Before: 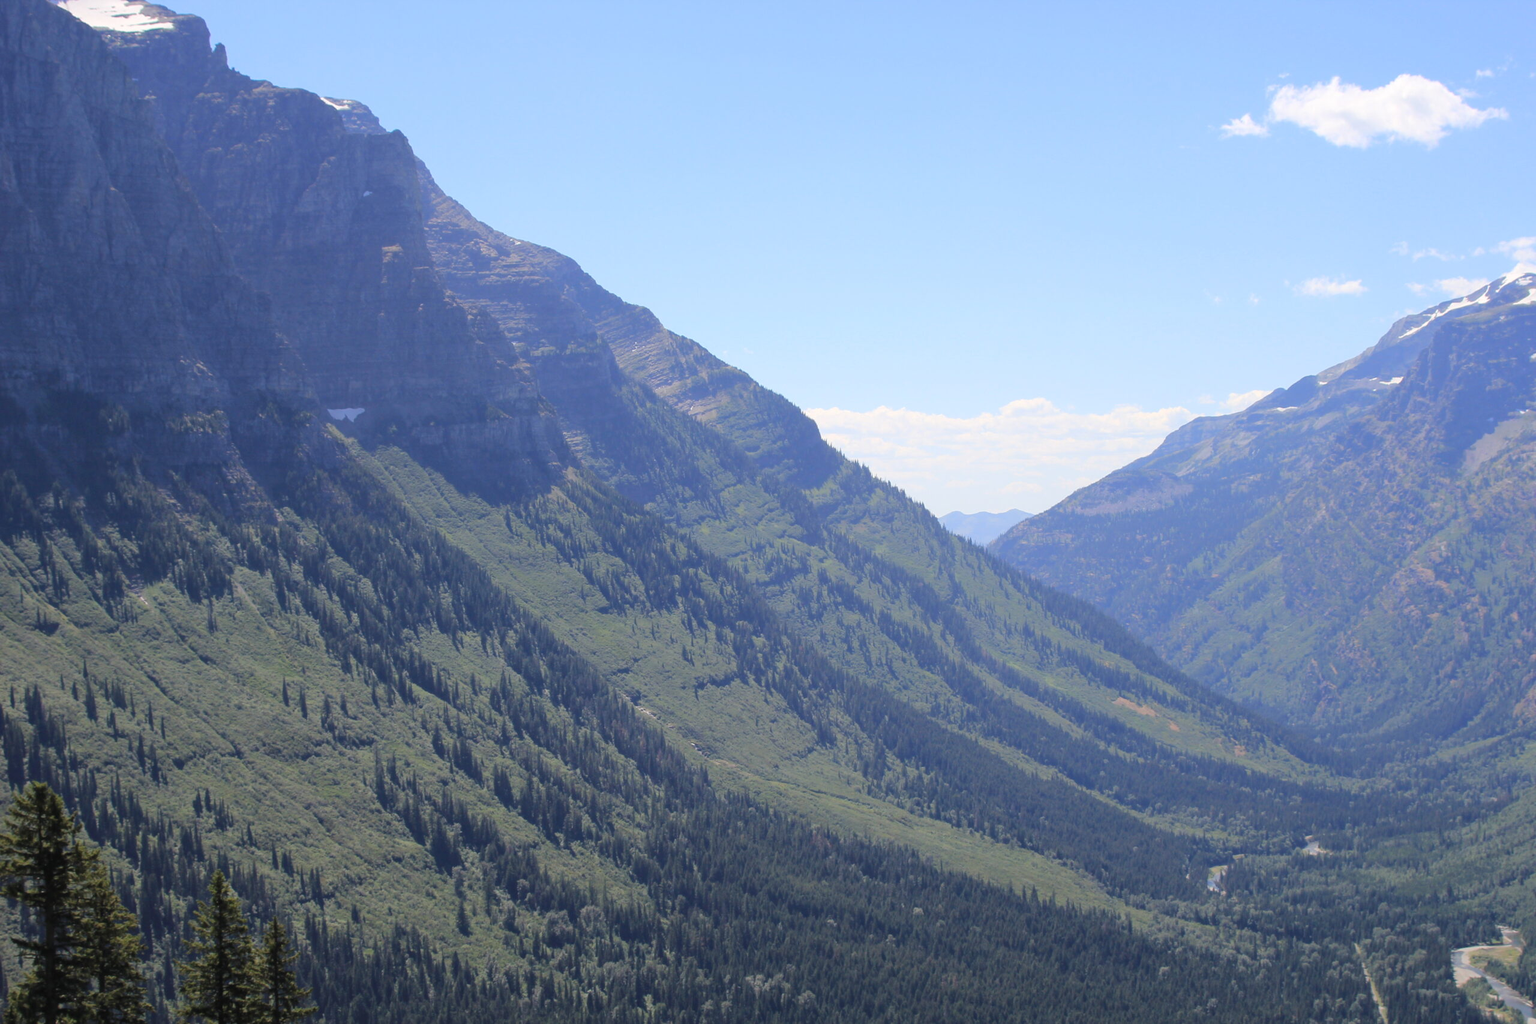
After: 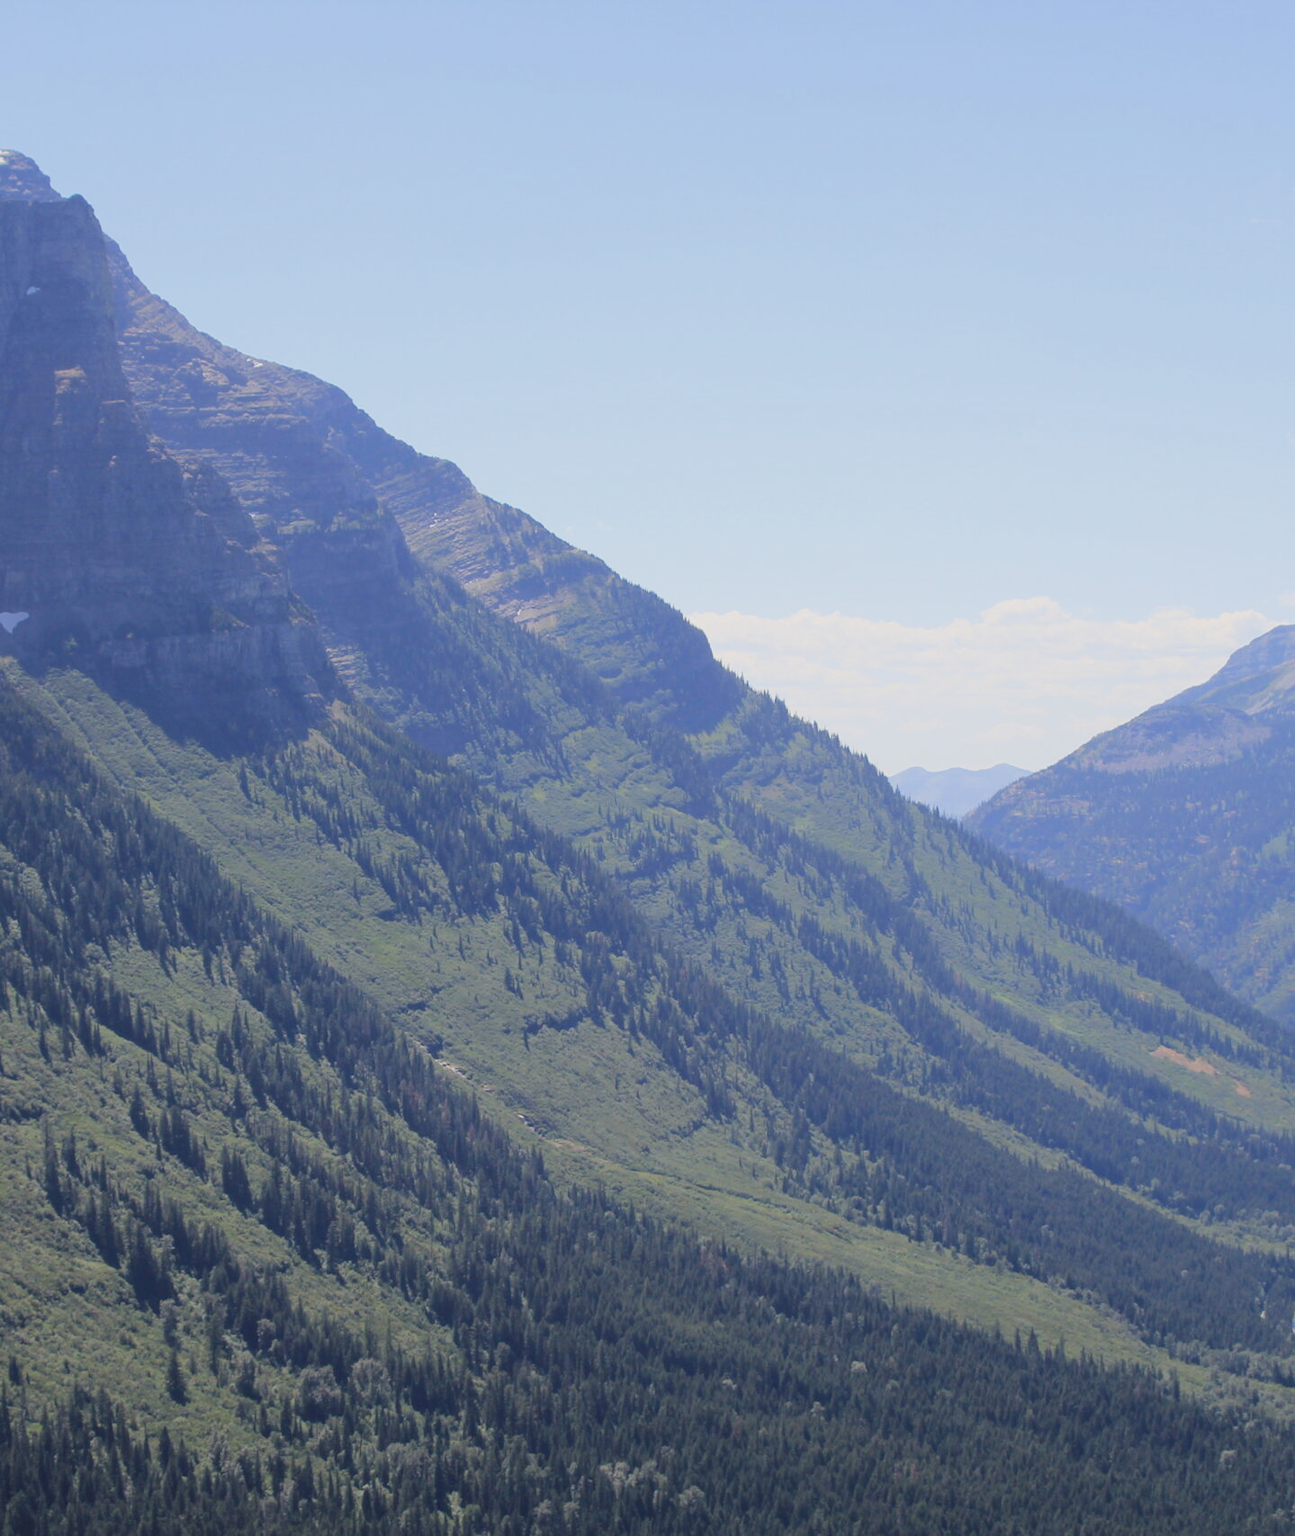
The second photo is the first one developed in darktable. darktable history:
crop and rotate: left 22.516%, right 21.234%
sigmoid: contrast 1.22, skew 0.65
